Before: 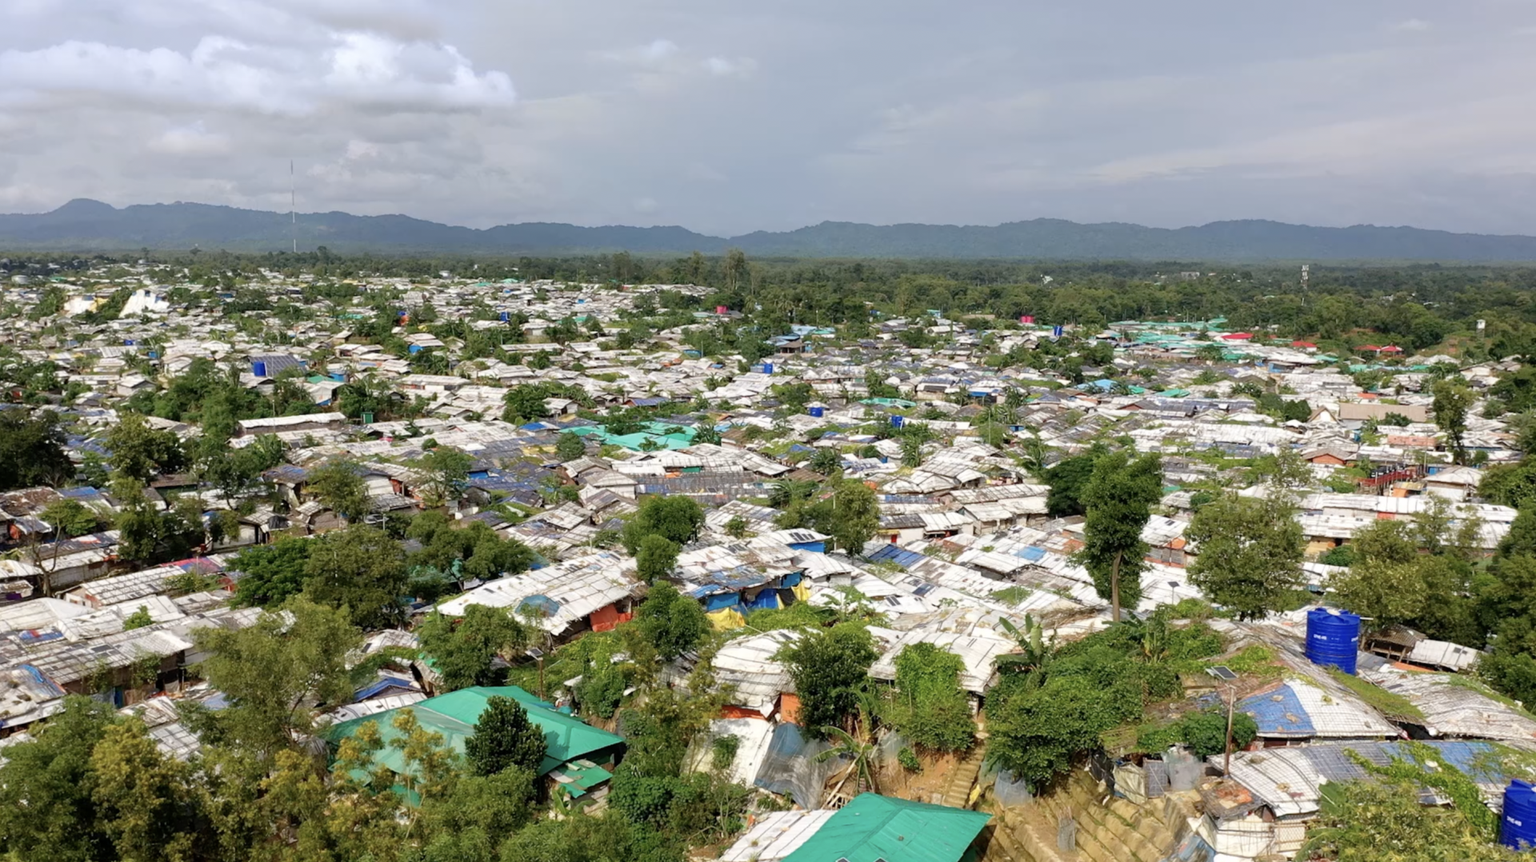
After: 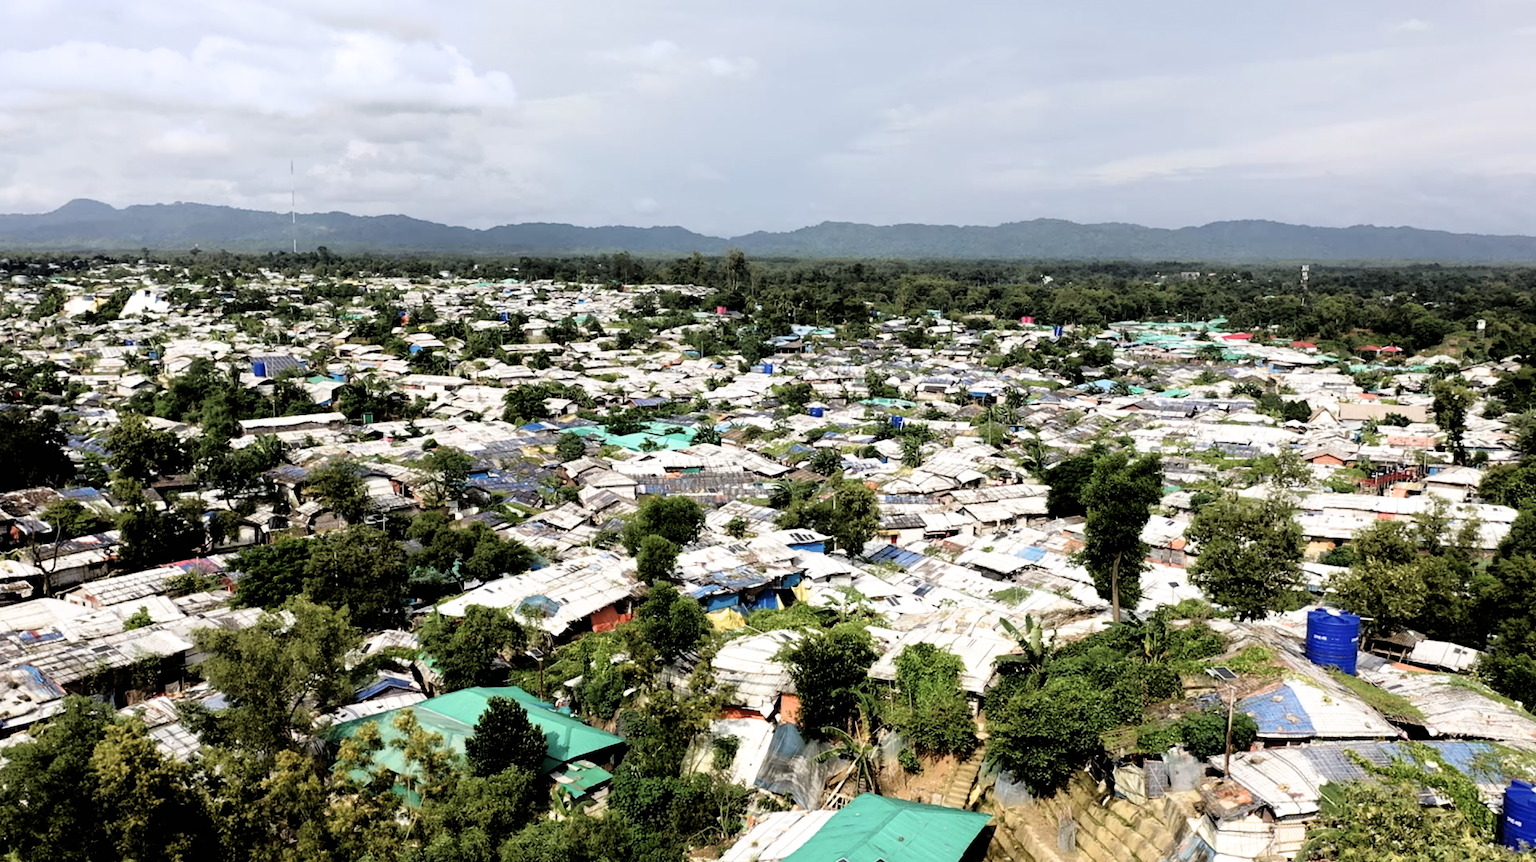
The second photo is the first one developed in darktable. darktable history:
filmic rgb: black relative exposure -3.77 EV, white relative exposure 2.39 EV, threshold 2.99 EV, dynamic range scaling -49.41%, hardness 3.46, latitude 29.24%, contrast 1.793, iterations of high-quality reconstruction 0, enable highlight reconstruction true
